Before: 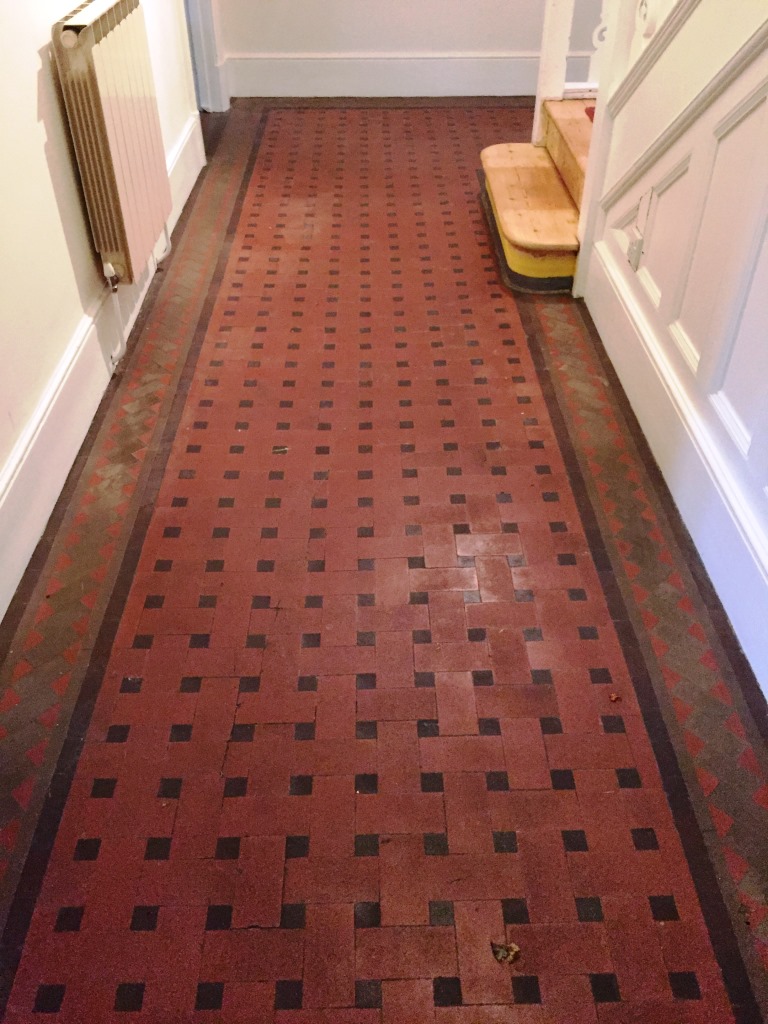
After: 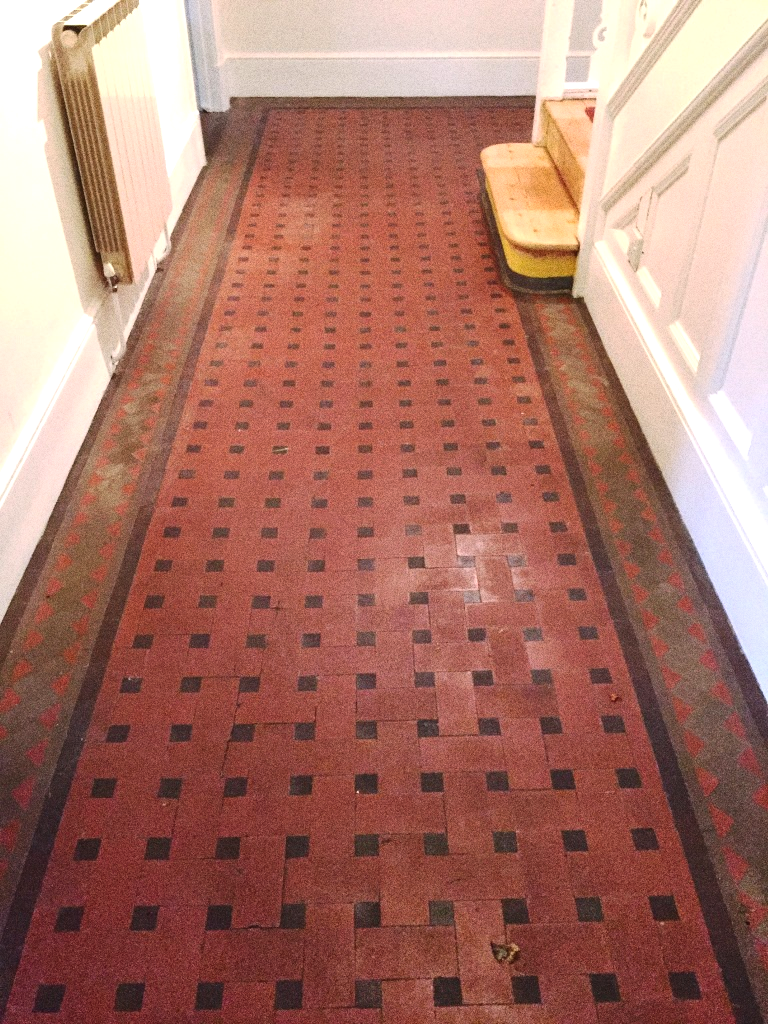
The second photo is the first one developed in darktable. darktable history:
grain: coarseness 0.09 ISO, strength 40%
exposure: black level correction -0.002, exposure 0.54 EV, compensate highlight preservation false
